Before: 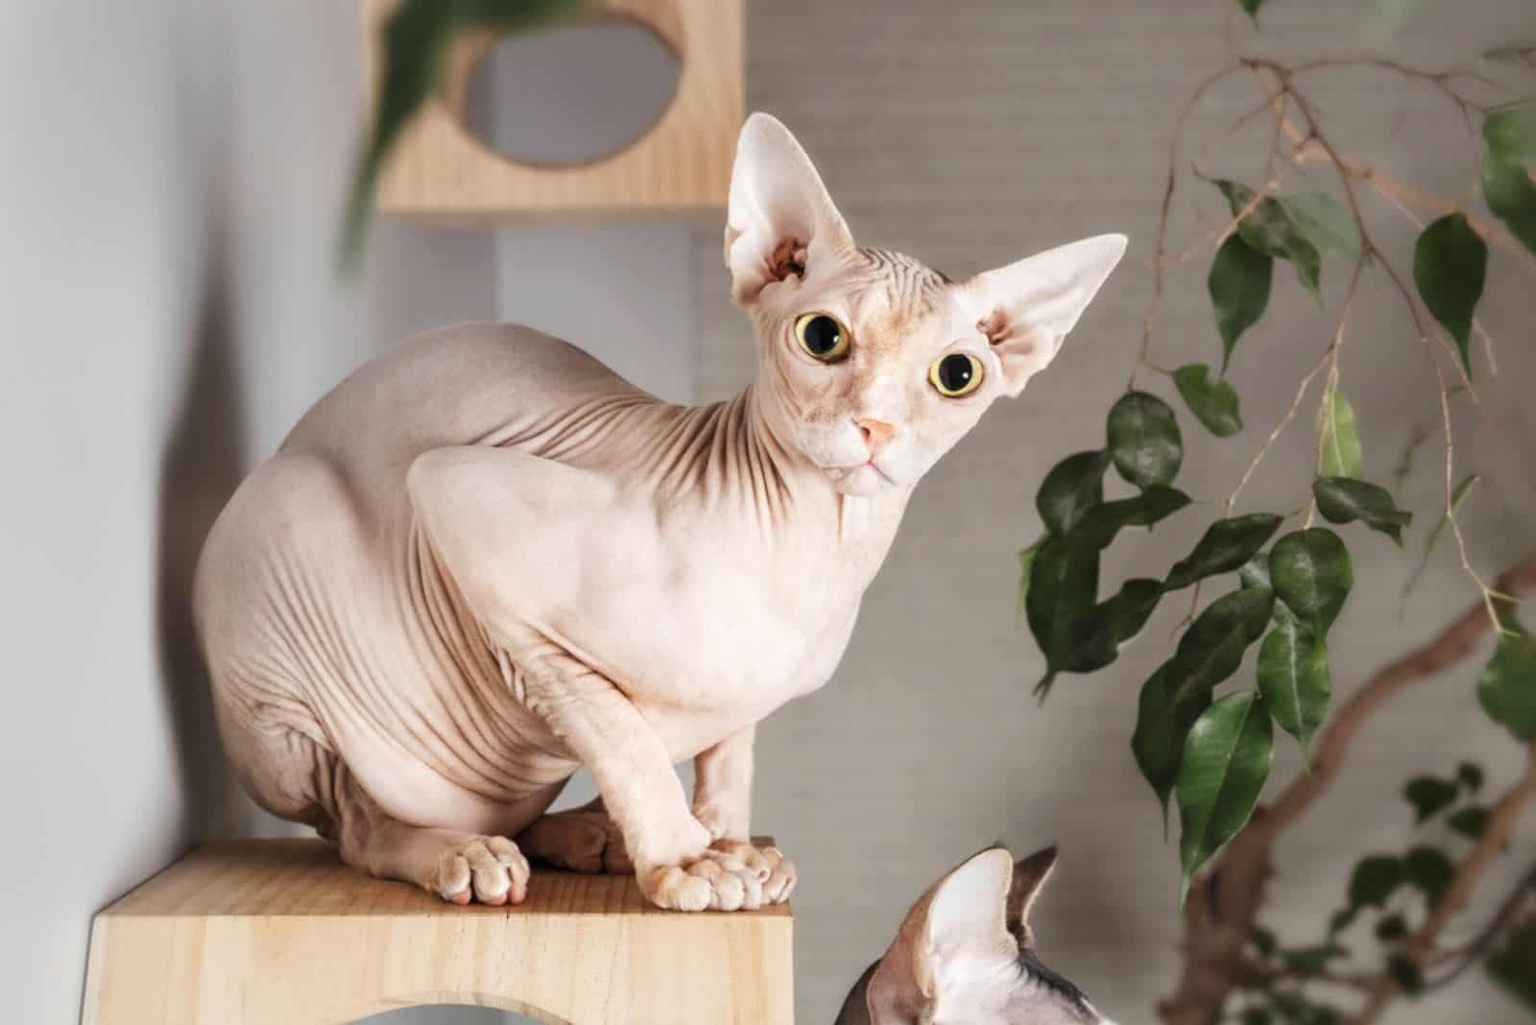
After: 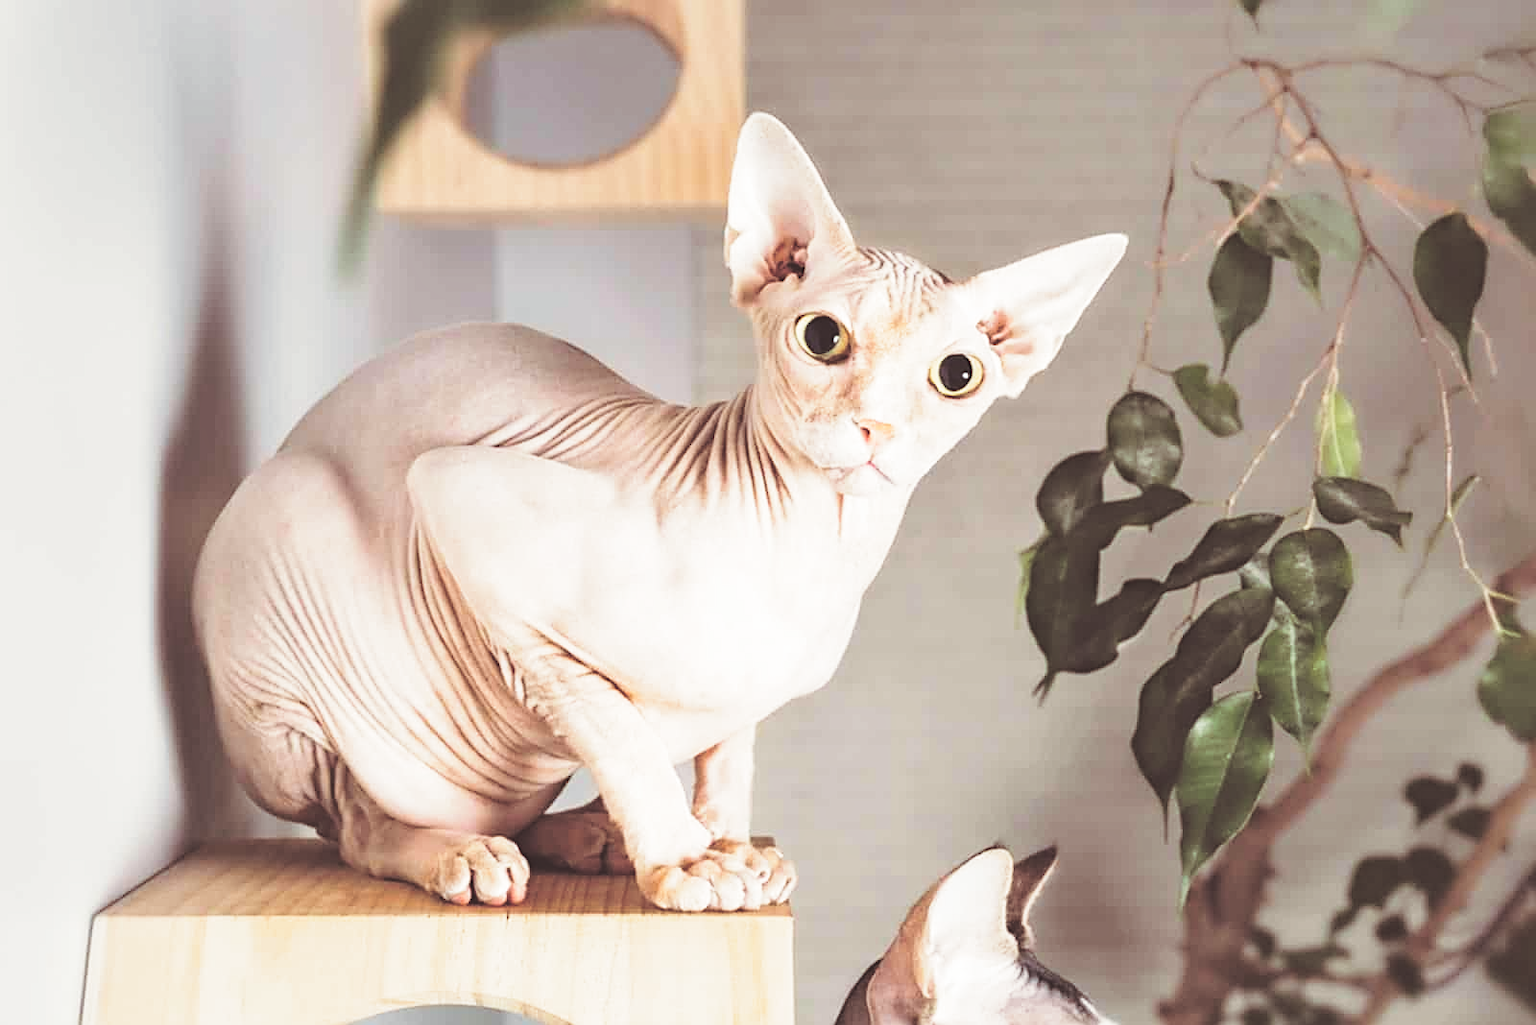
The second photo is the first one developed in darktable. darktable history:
base curve: curves: ch0 [(0, 0) (0.028, 0.03) (0.121, 0.232) (0.46, 0.748) (0.859, 0.968) (1, 1)], preserve colors none
sharpen: on, module defaults
split-toning: shadows › saturation 0.24, highlights › hue 54°, highlights › saturation 0.24
exposure: black level correction -0.03, compensate highlight preservation false
color correction: saturation 1.1
haze removal: compatibility mode true, adaptive false
